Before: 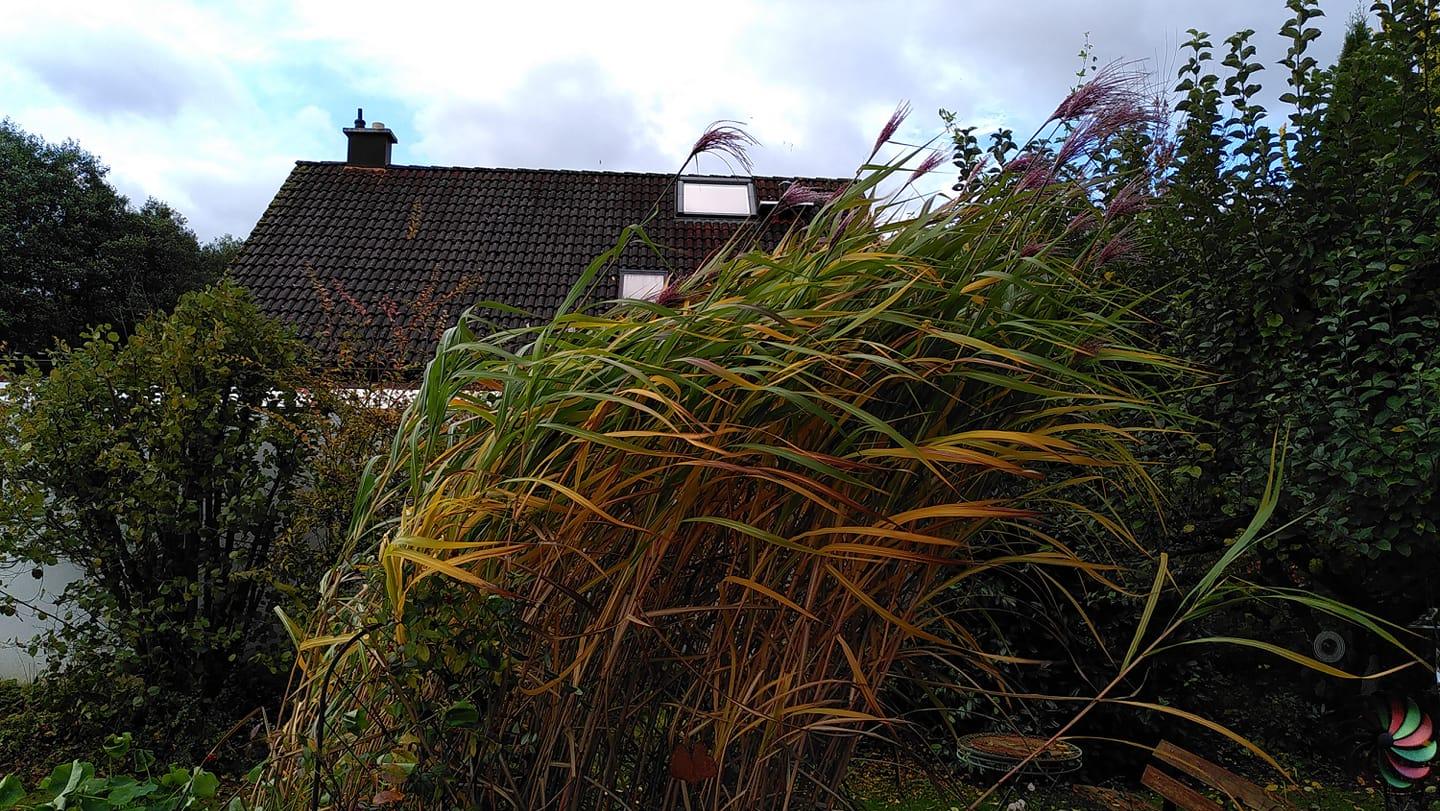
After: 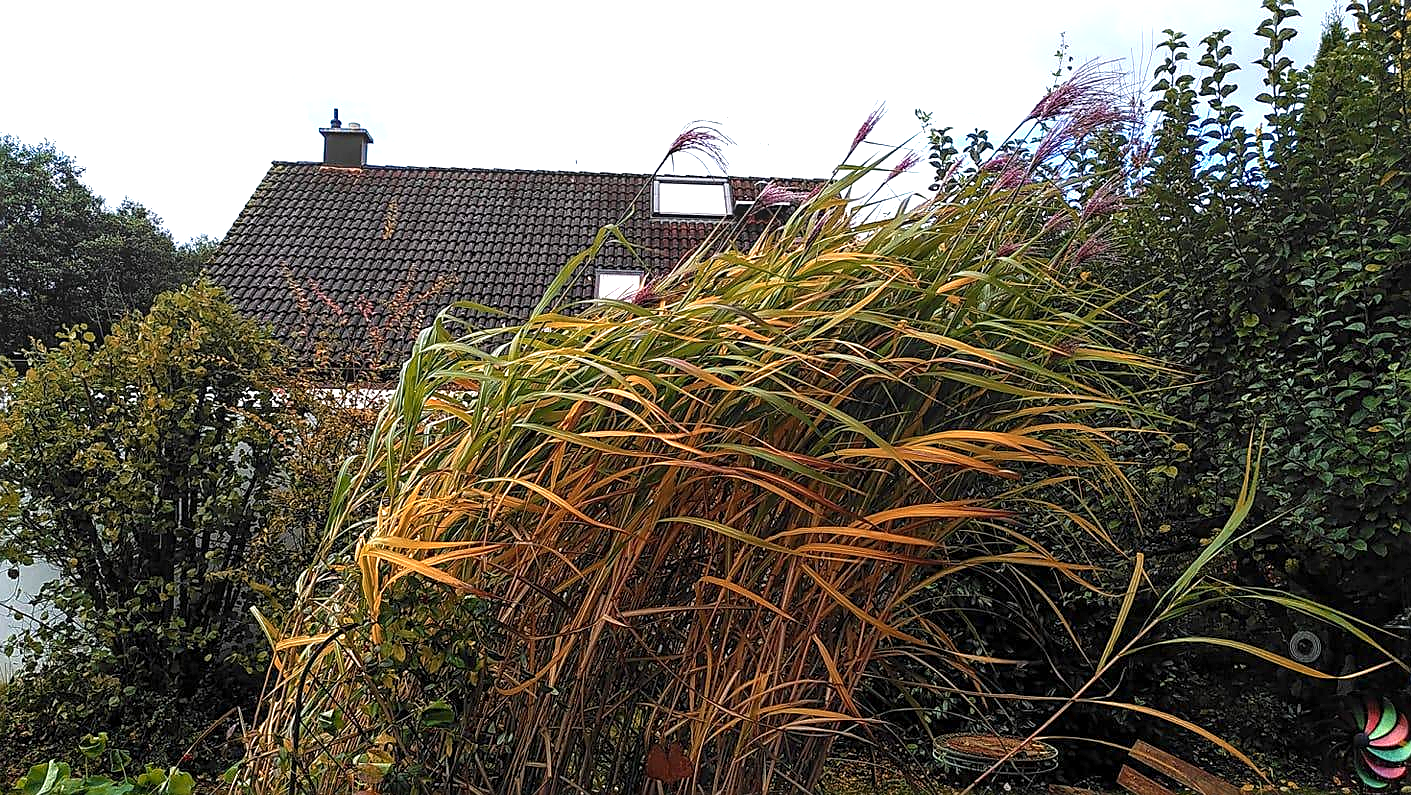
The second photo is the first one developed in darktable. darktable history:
local contrast: on, module defaults
sharpen: amount 0.596
exposure: black level correction 0, exposure 1.096 EV, compensate highlight preservation false
color zones: curves: ch2 [(0, 0.5) (0.143, 0.5) (0.286, 0.416) (0.429, 0.5) (0.571, 0.5) (0.714, 0.5) (0.857, 0.5) (1, 0.5)]
crop: left 1.722%, right 0.279%, bottom 1.895%
